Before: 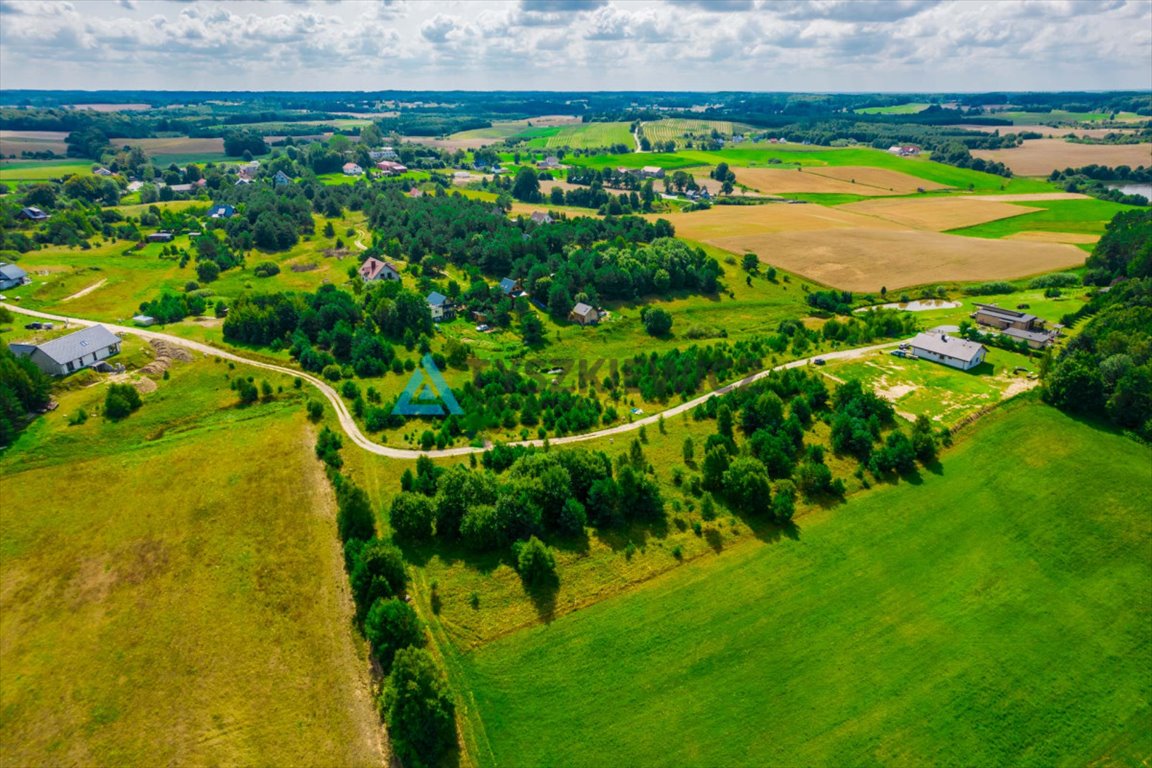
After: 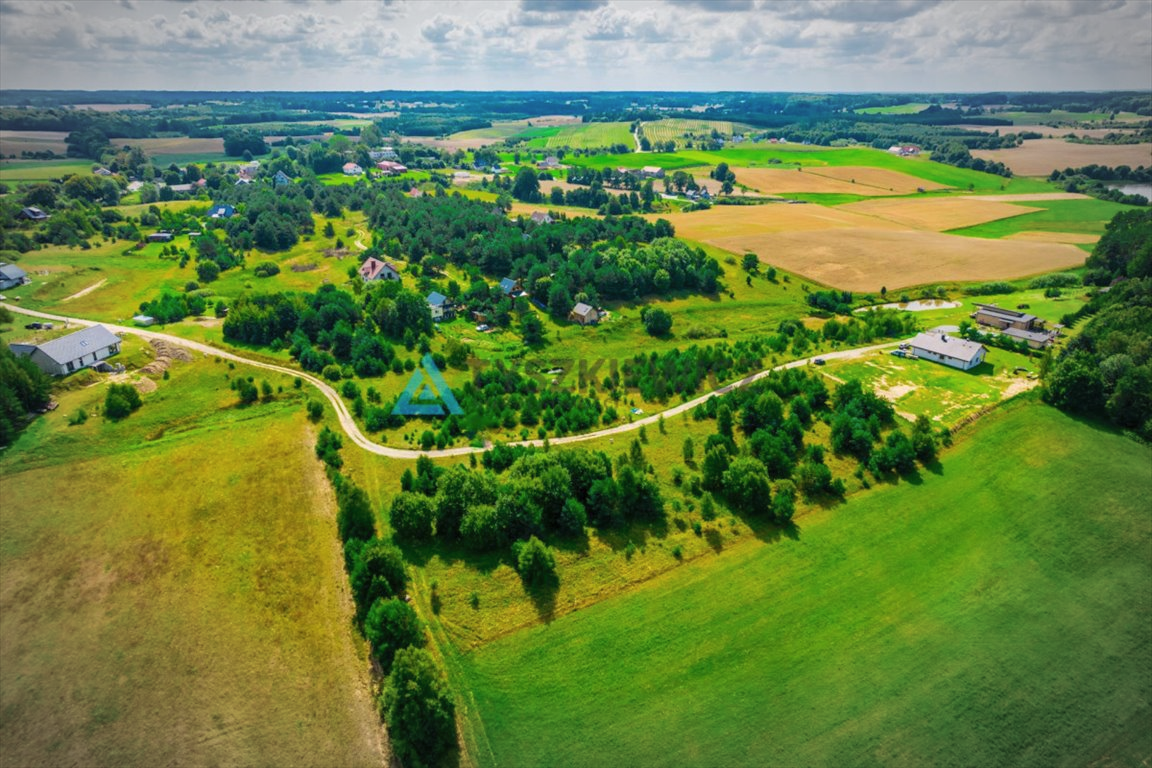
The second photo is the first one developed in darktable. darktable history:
contrast brightness saturation: contrast 0.049, brightness 0.07, saturation 0.014
vignetting: automatic ratio true
